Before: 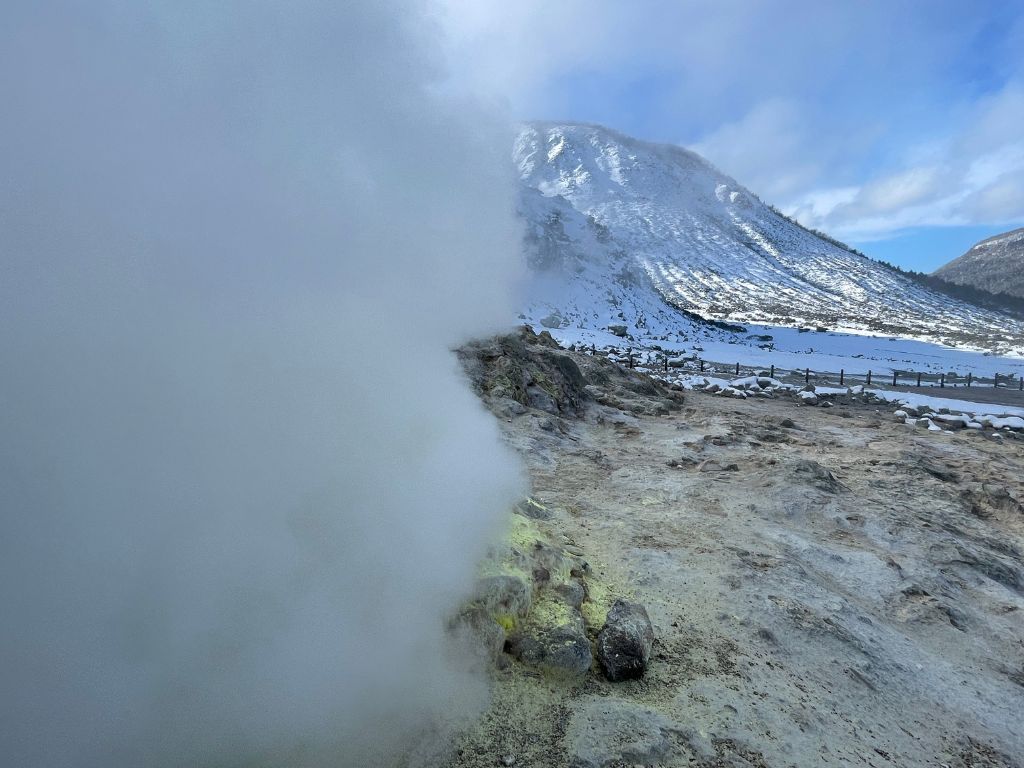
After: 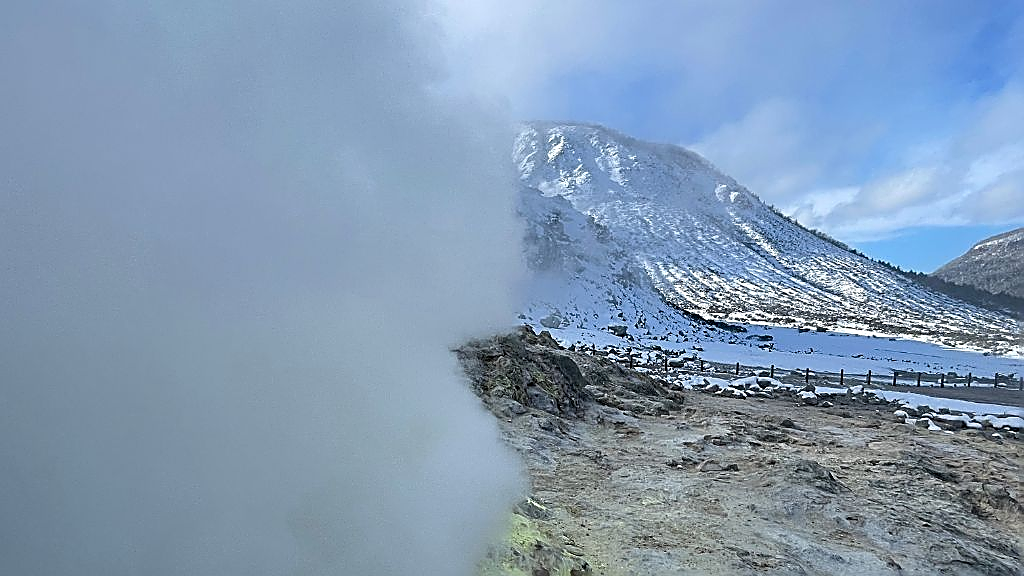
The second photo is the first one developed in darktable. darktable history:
sharpen: radius 1.685, amount 1.294
crop: bottom 24.988%
